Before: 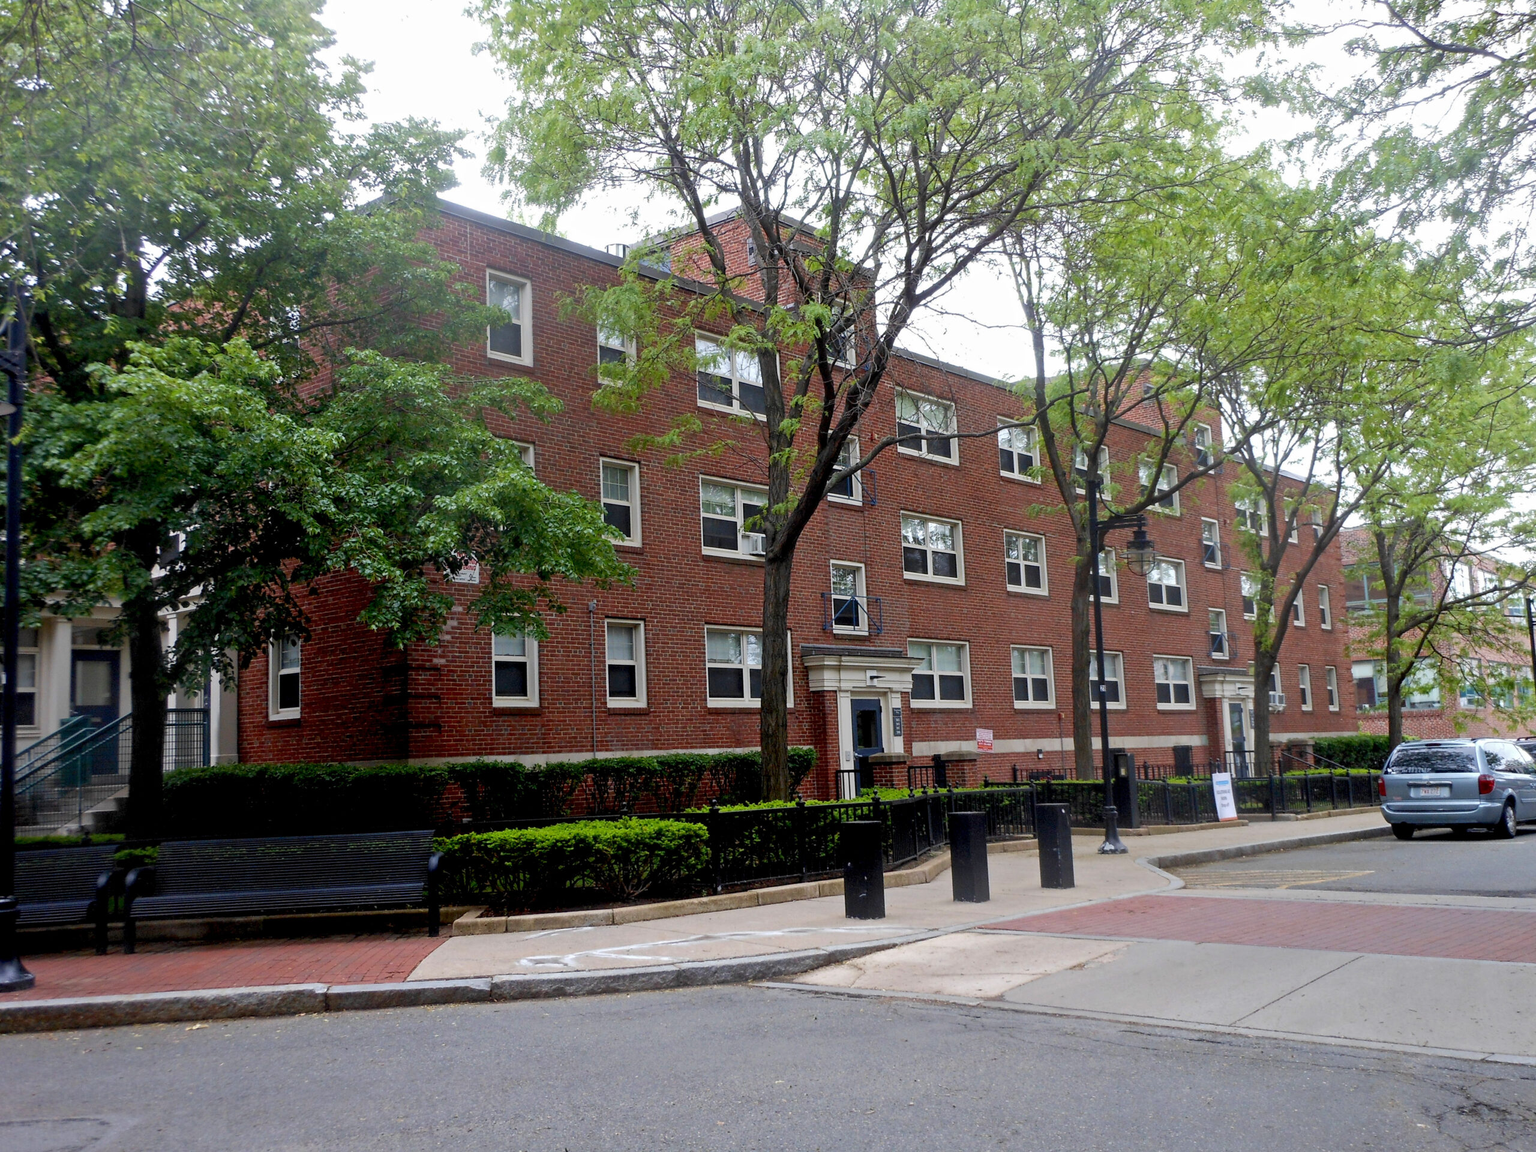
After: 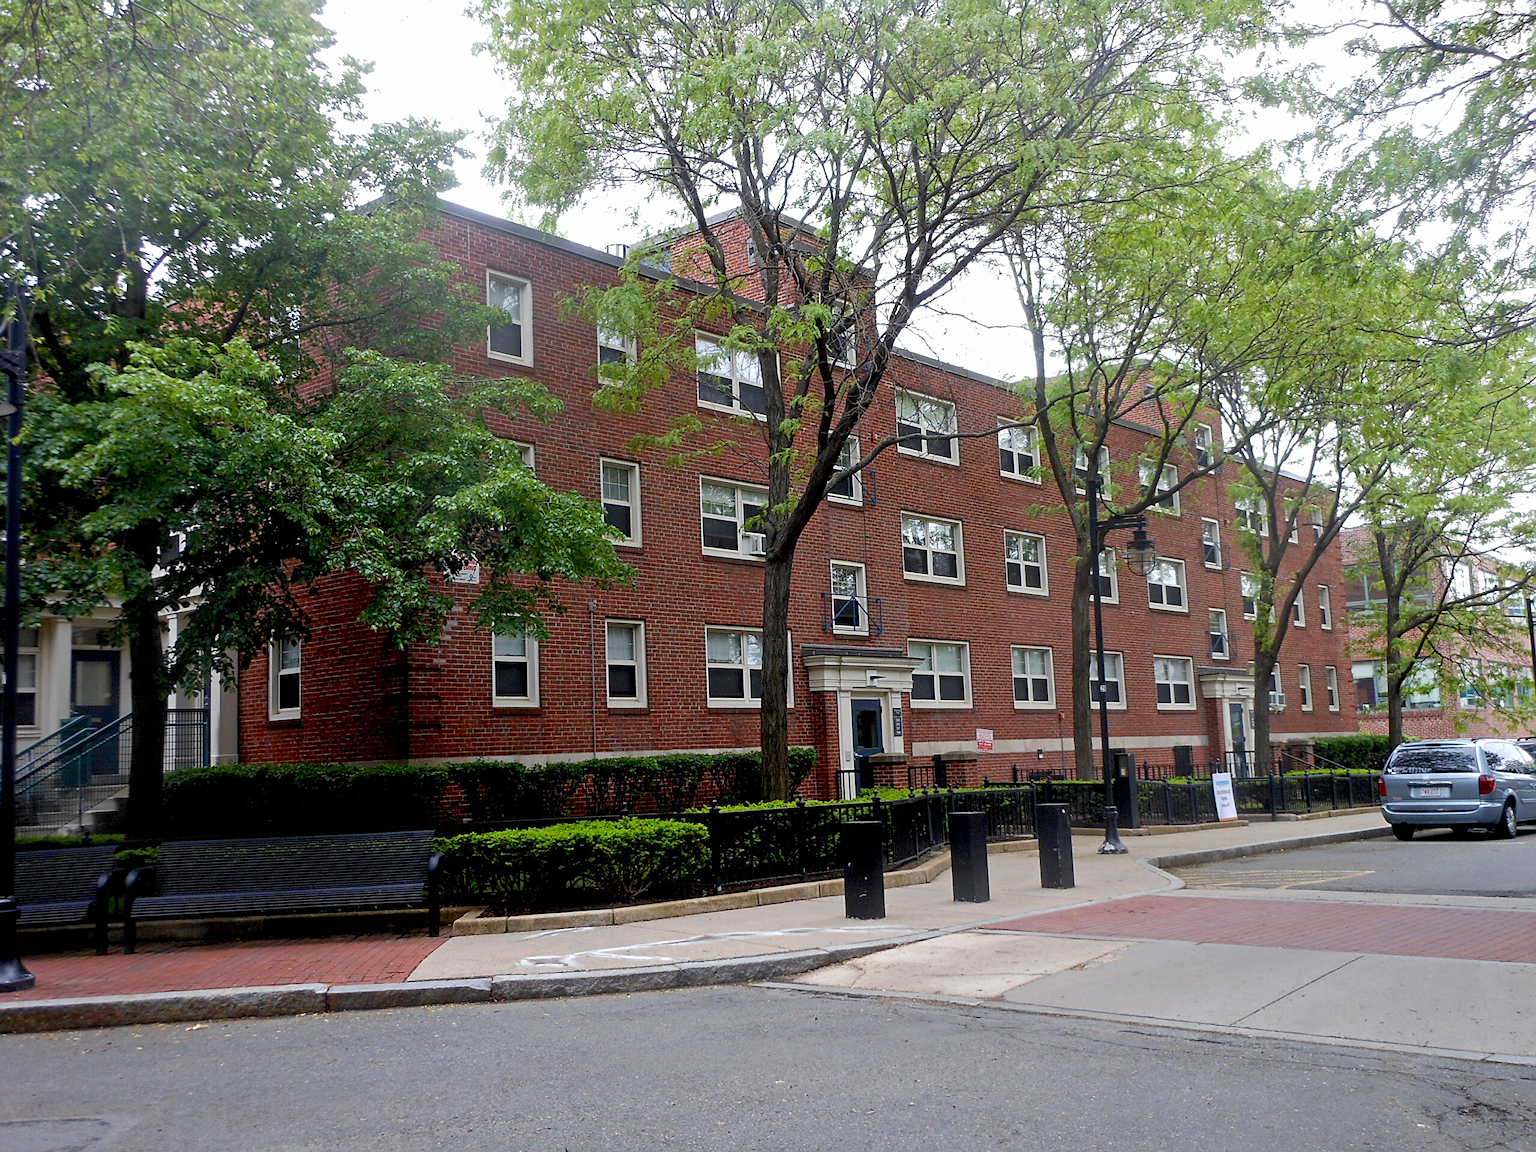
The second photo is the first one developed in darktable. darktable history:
sharpen: on, module defaults
exposure: compensate highlight preservation false
color zones: curves: ch1 [(0, 0.513) (0.143, 0.524) (0.286, 0.511) (0.429, 0.506) (0.571, 0.503) (0.714, 0.503) (0.857, 0.508) (1, 0.513)]
